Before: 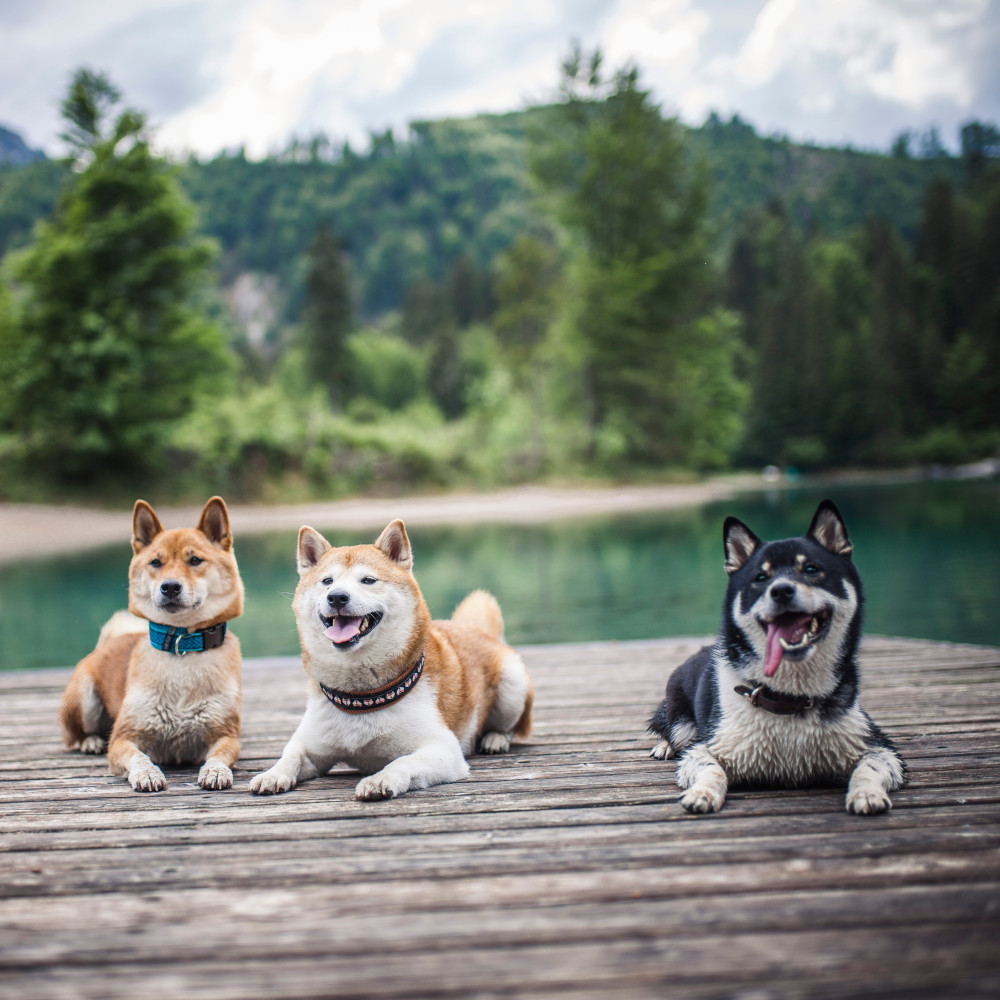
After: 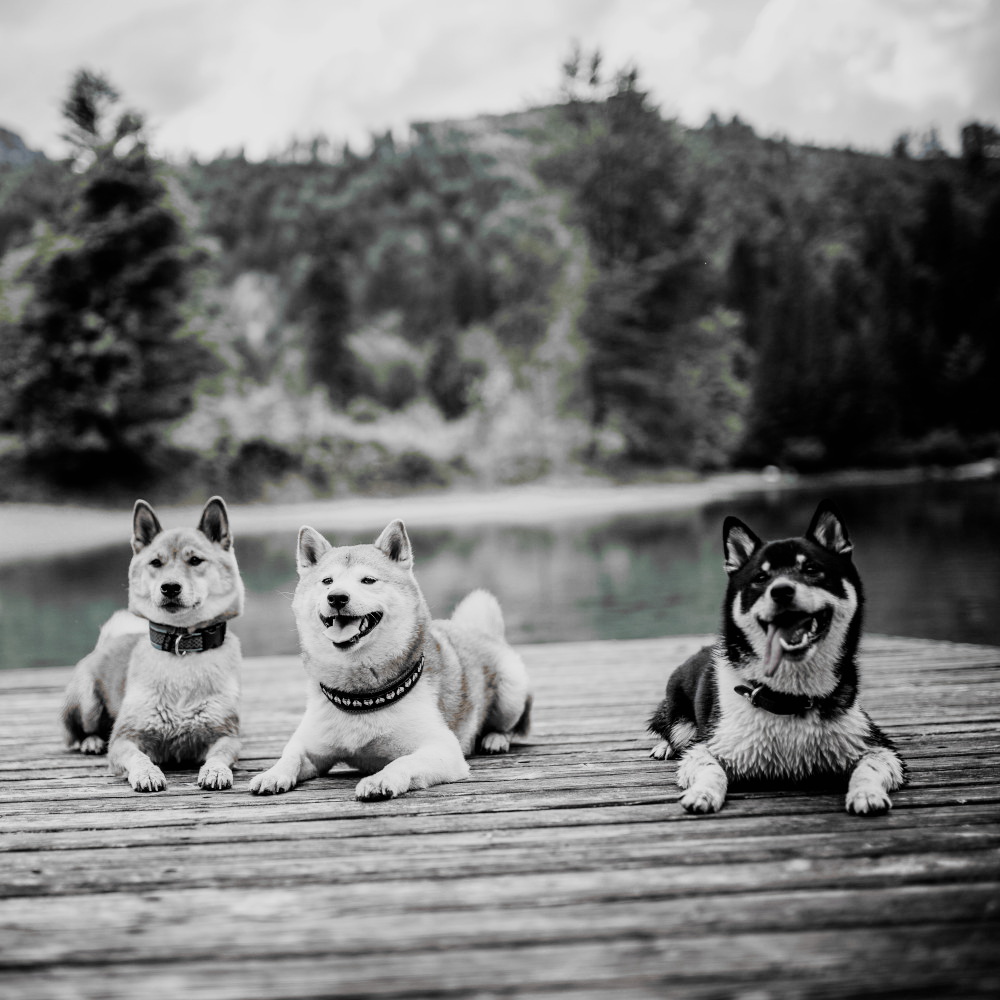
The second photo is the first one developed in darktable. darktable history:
filmic rgb: black relative exposure -5.05 EV, white relative exposure 3.52 EV, hardness 3.17, contrast 1.299, highlights saturation mix -48.53%, add noise in highlights 0.002, preserve chrominance no, color science v3 (2019), use custom middle-gray values true, contrast in highlights soft
